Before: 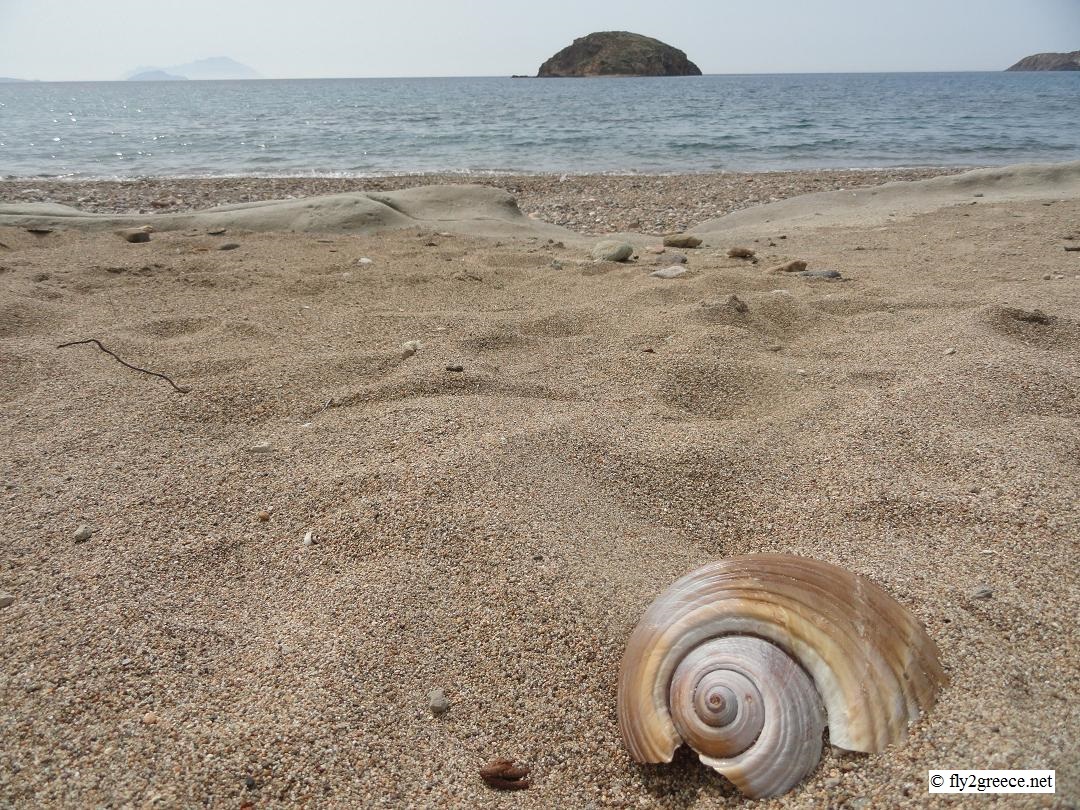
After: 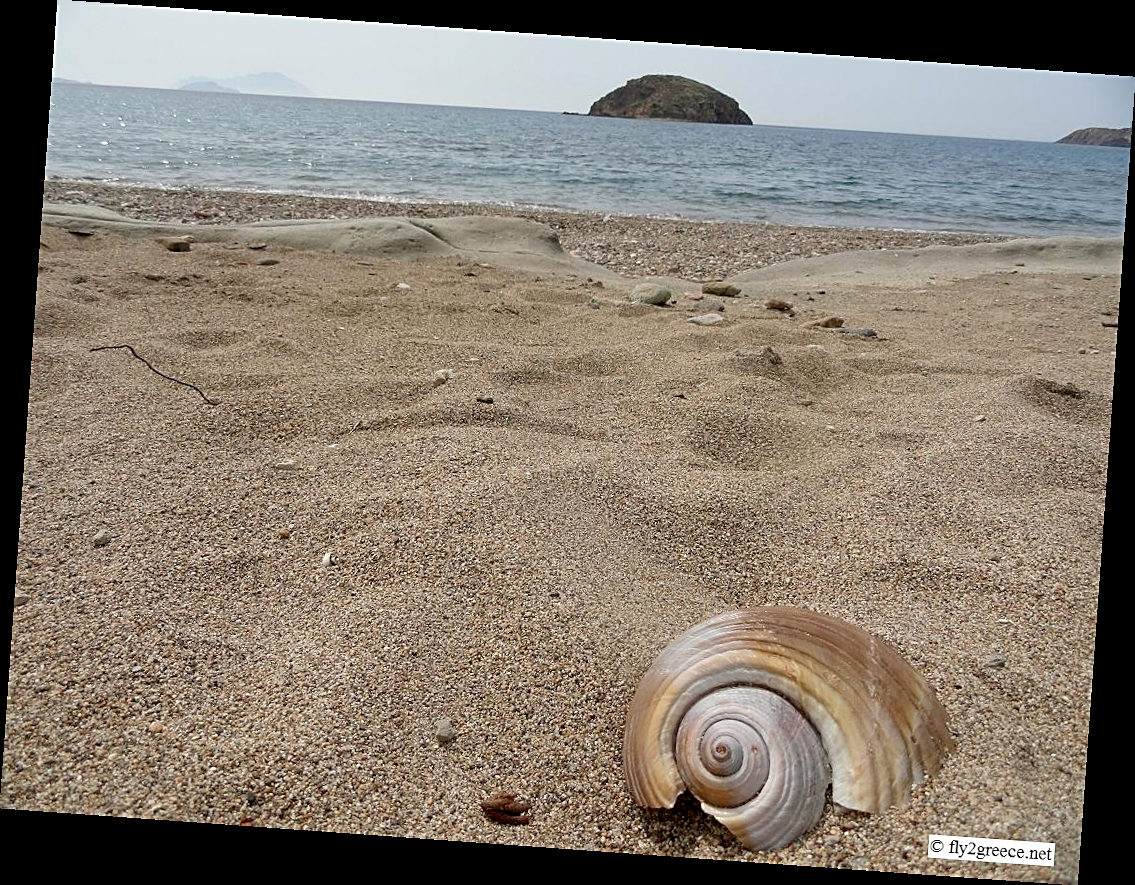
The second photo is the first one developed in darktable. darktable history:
exposure: black level correction 0.011, compensate highlight preservation false
rotate and perspective: rotation 4.1°, automatic cropping off
sharpen: on, module defaults
